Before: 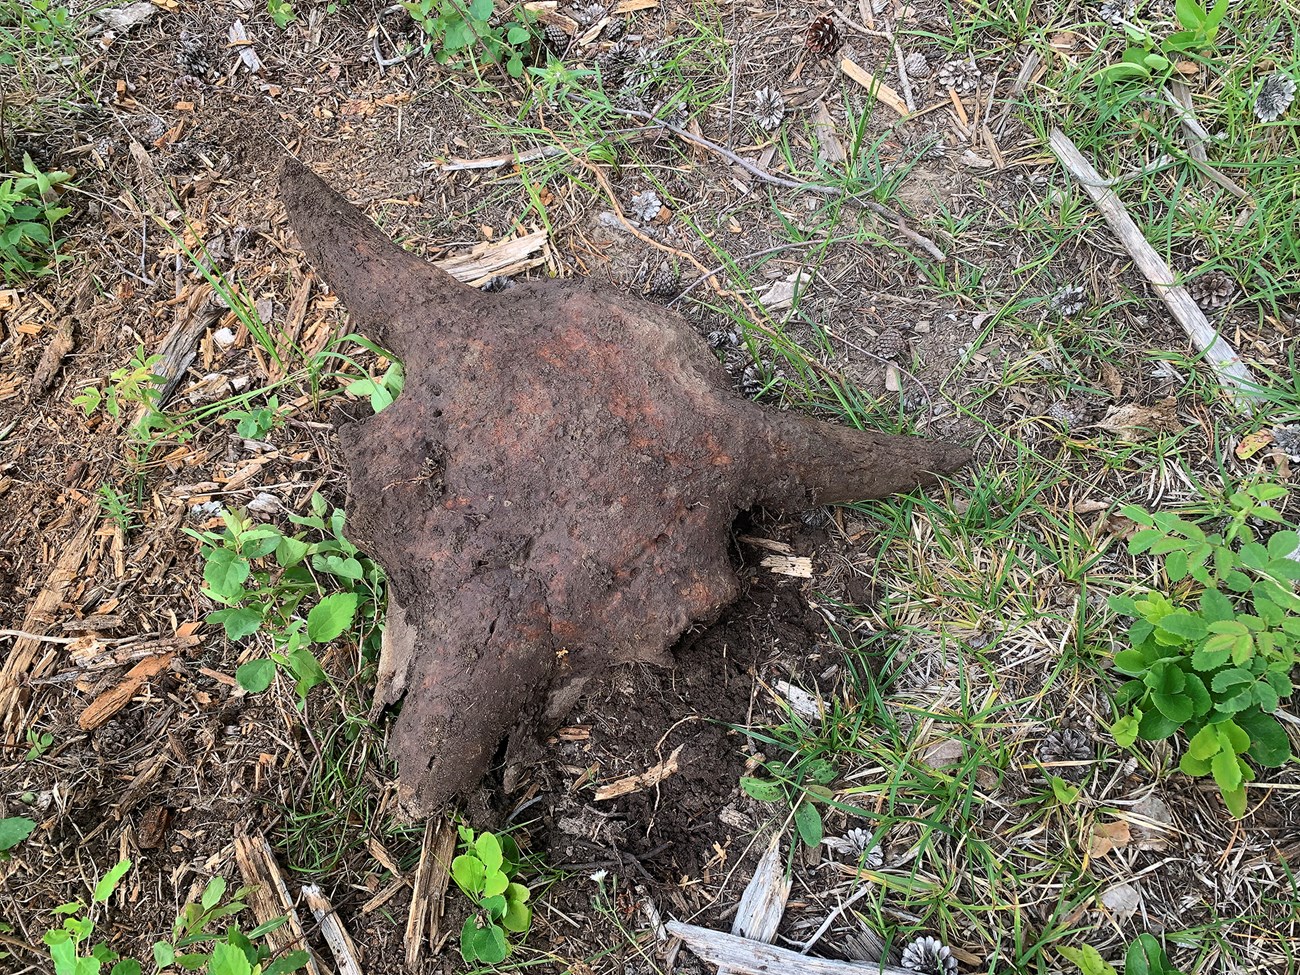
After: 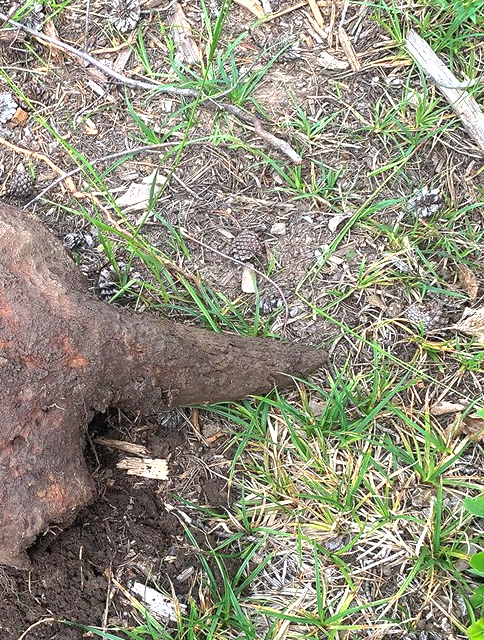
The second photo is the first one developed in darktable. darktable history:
crop and rotate: left 49.572%, top 10.112%, right 13.13%, bottom 24.205%
shadows and highlights: on, module defaults
exposure: exposure 0.778 EV, compensate highlight preservation false
